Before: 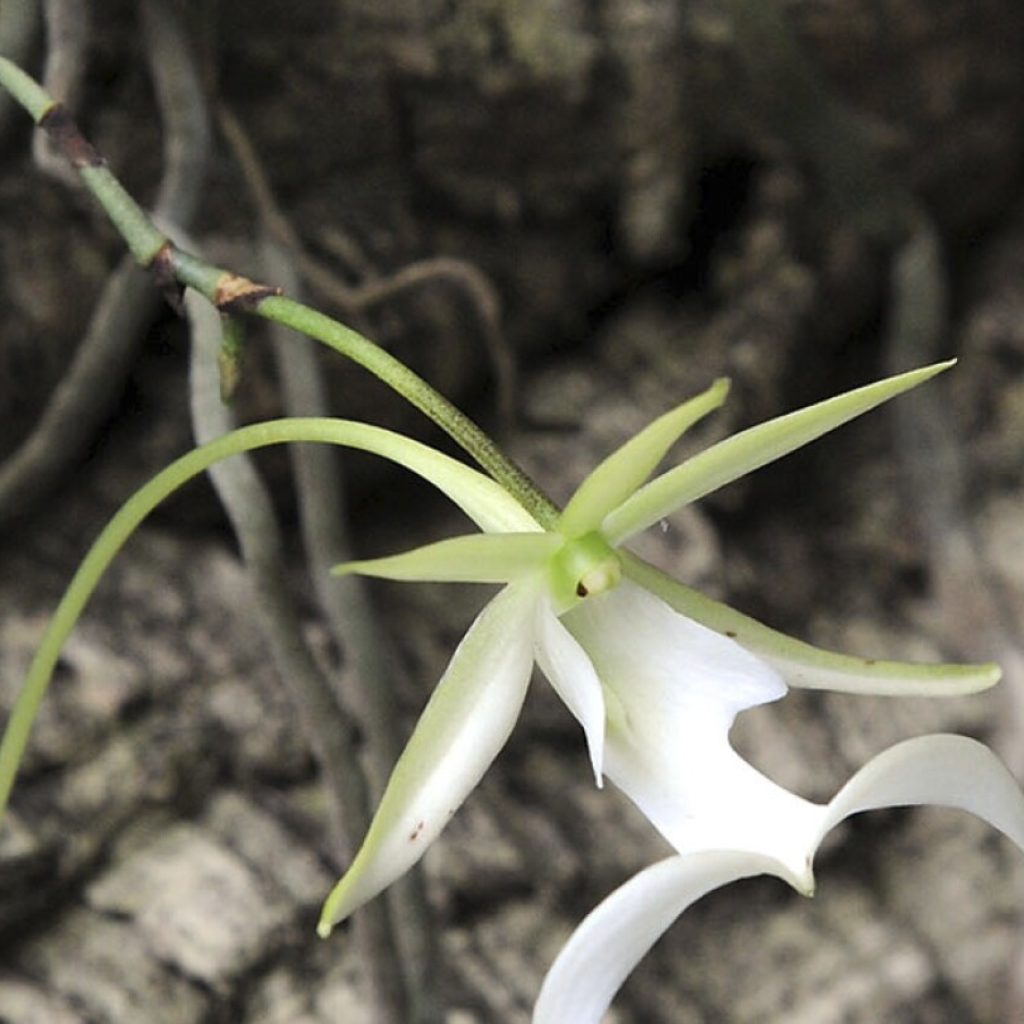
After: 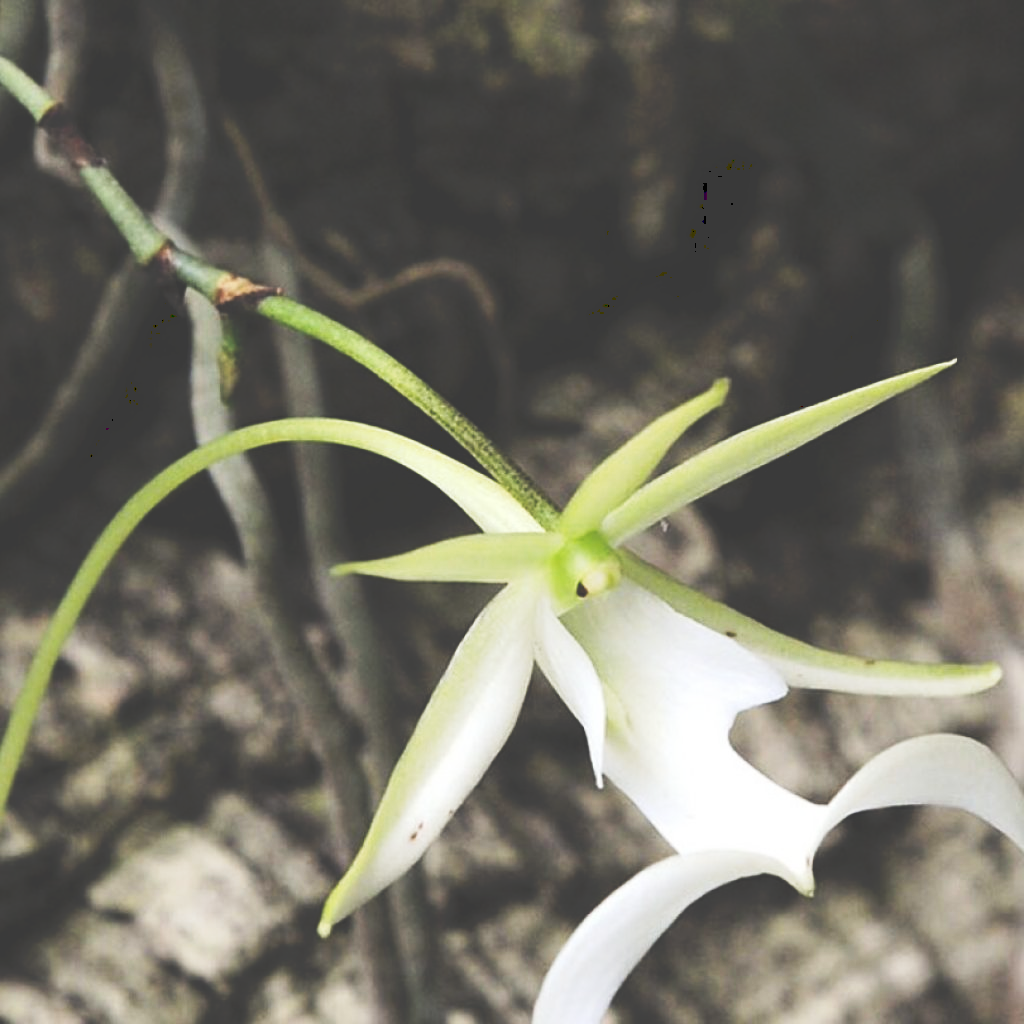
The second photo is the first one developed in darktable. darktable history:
tone curve: curves: ch0 [(0, 0) (0.003, 0.24) (0.011, 0.24) (0.025, 0.24) (0.044, 0.244) (0.069, 0.244) (0.1, 0.252) (0.136, 0.264) (0.177, 0.274) (0.224, 0.284) (0.277, 0.313) (0.335, 0.361) (0.399, 0.415) (0.468, 0.498) (0.543, 0.595) (0.623, 0.695) (0.709, 0.793) (0.801, 0.883) (0.898, 0.942) (1, 1)], preserve colors none
